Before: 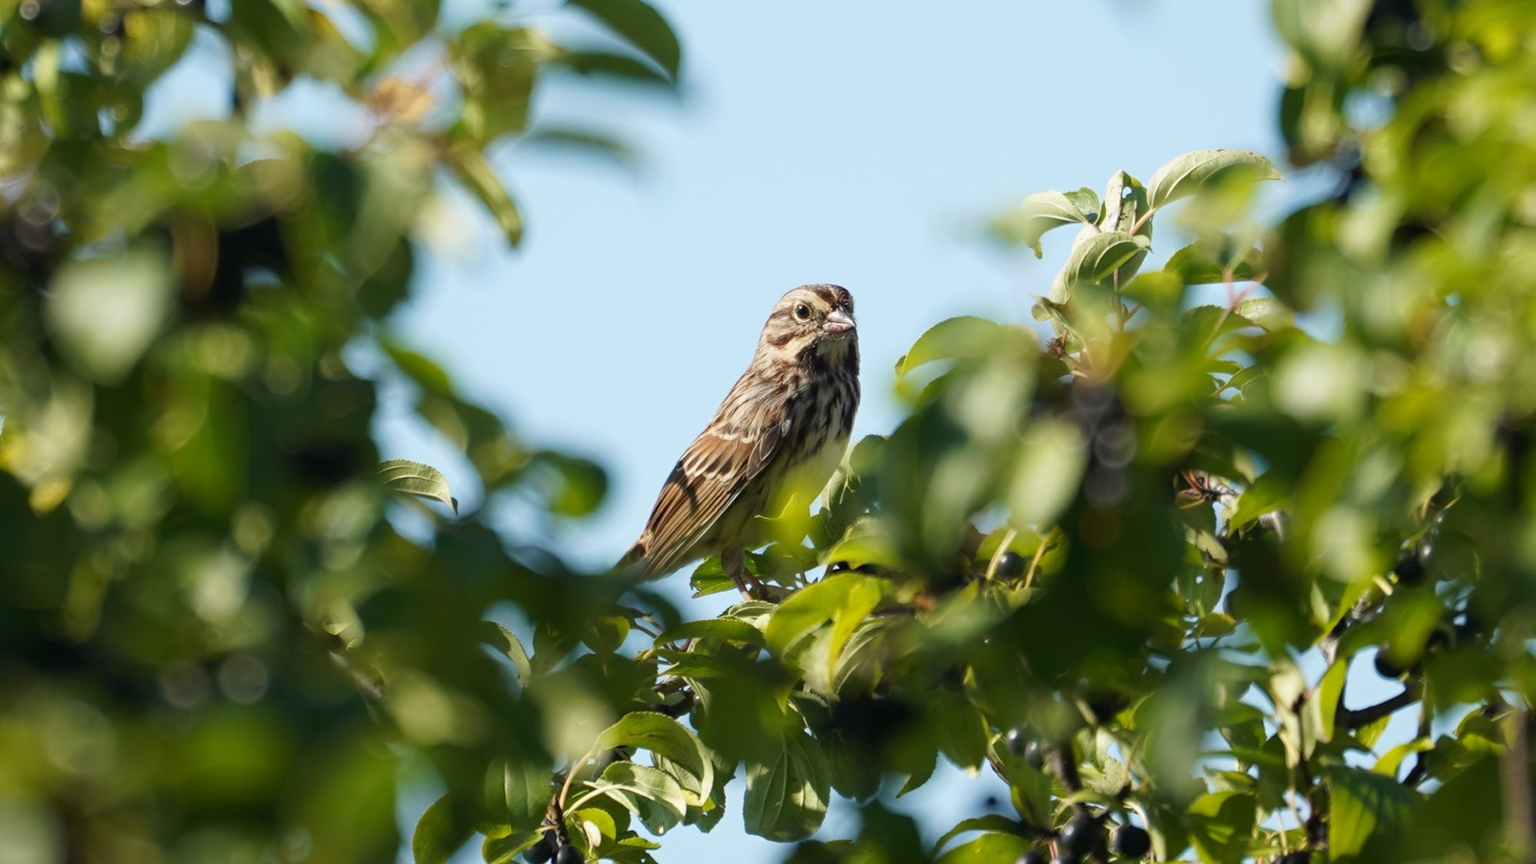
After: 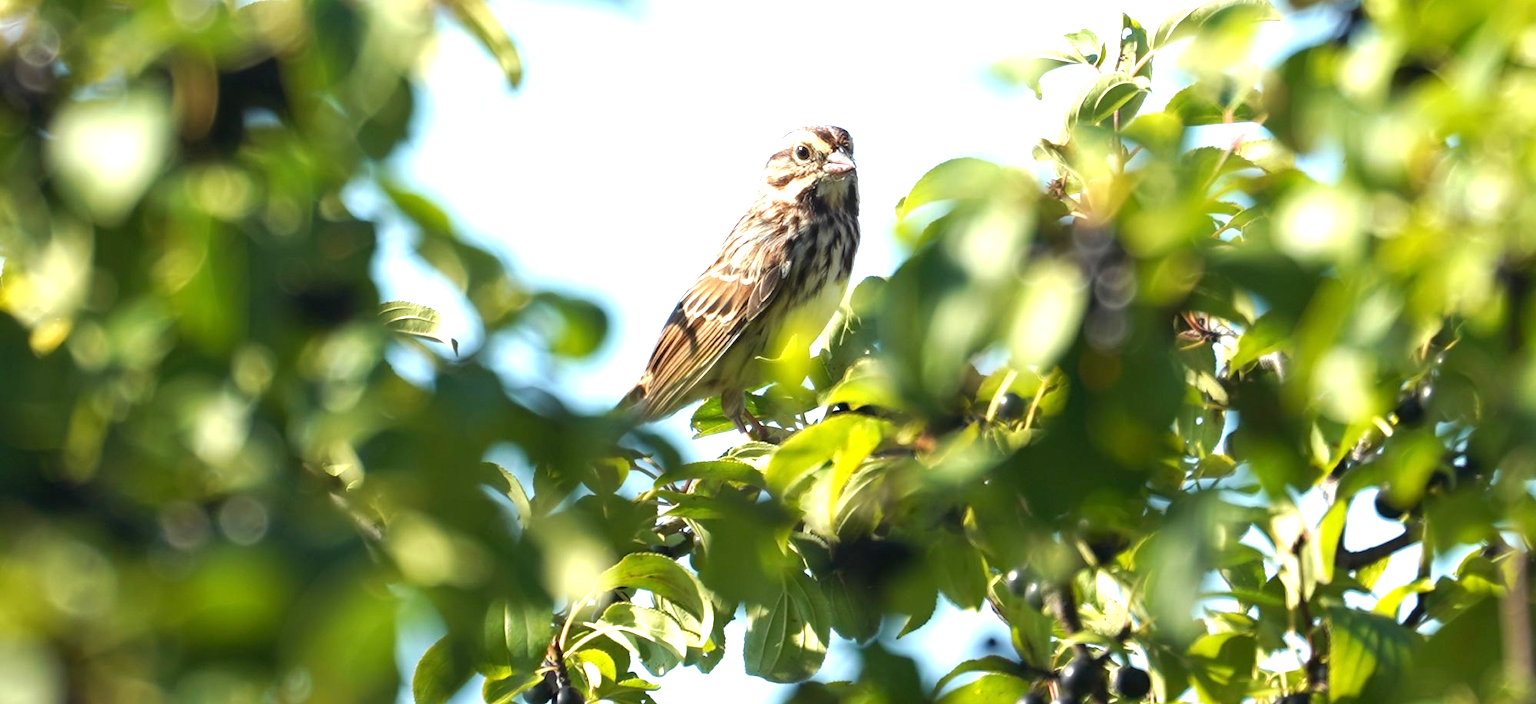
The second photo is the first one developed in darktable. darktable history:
crop and rotate: top 18.467%
exposure: exposure 1.141 EV, compensate highlight preservation false
